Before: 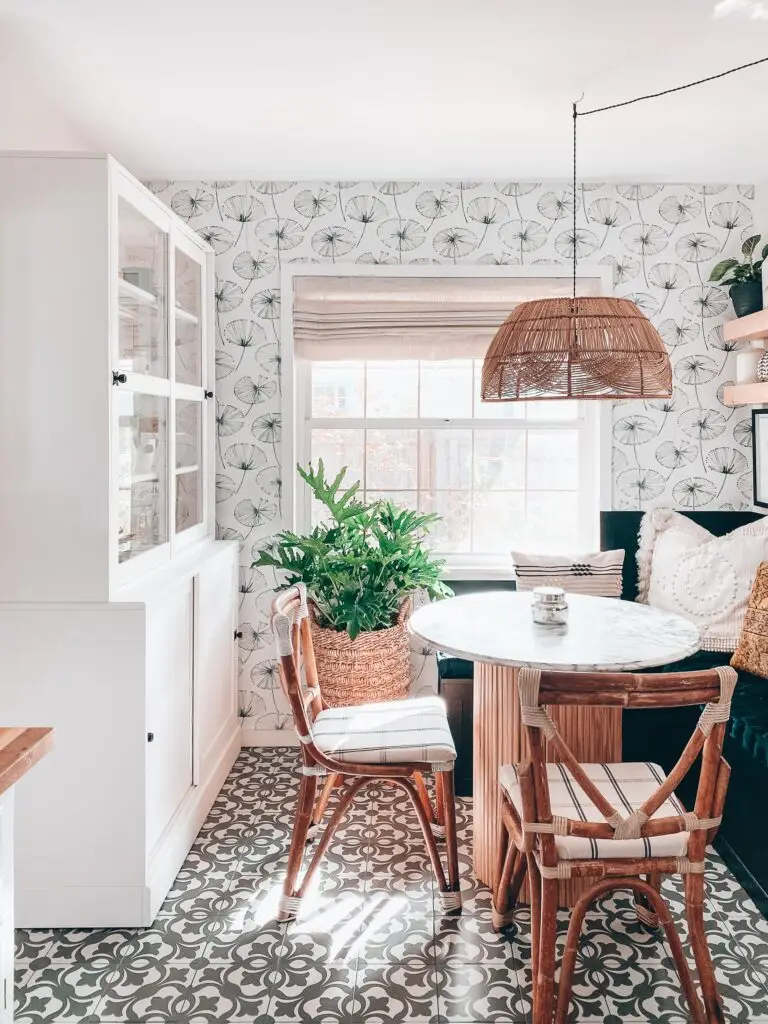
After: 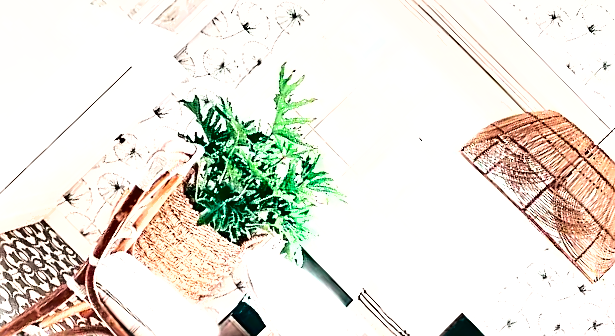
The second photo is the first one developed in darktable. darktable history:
tone equalizer: -8 EV -0.452 EV, -7 EV -0.361 EV, -6 EV -0.368 EV, -5 EV -0.254 EV, -3 EV 0.251 EV, -2 EV 0.32 EV, -1 EV 0.395 EV, +0 EV 0.402 EV
crop and rotate: angle -45.81°, top 16.222%, right 0.999%, bottom 11.618%
sharpen: amount 0.589
exposure: black level correction 0, exposure 1.001 EV, compensate exposure bias true, compensate highlight preservation false
tone curve: curves: ch0 [(0, 0.023) (0.1, 0.084) (0.184, 0.168) (0.45, 0.54) (0.57, 0.683) (0.722, 0.825) (0.877, 0.948) (1, 1)]; ch1 [(0, 0) (0.414, 0.395) (0.453, 0.437) (0.502, 0.509) (0.521, 0.519) (0.573, 0.568) (0.618, 0.61) (0.654, 0.642) (1, 1)]; ch2 [(0, 0) (0.421, 0.43) (0.45, 0.463) (0.492, 0.504) (0.511, 0.519) (0.557, 0.557) (0.602, 0.605) (1, 1)], color space Lab, independent channels, preserve colors none
shadows and highlights: shadows 32.83, highlights -46.25, compress 49.75%, soften with gaussian
local contrast: highlights 104%, shadows 102%, detail 119%, midtone range 0.2
